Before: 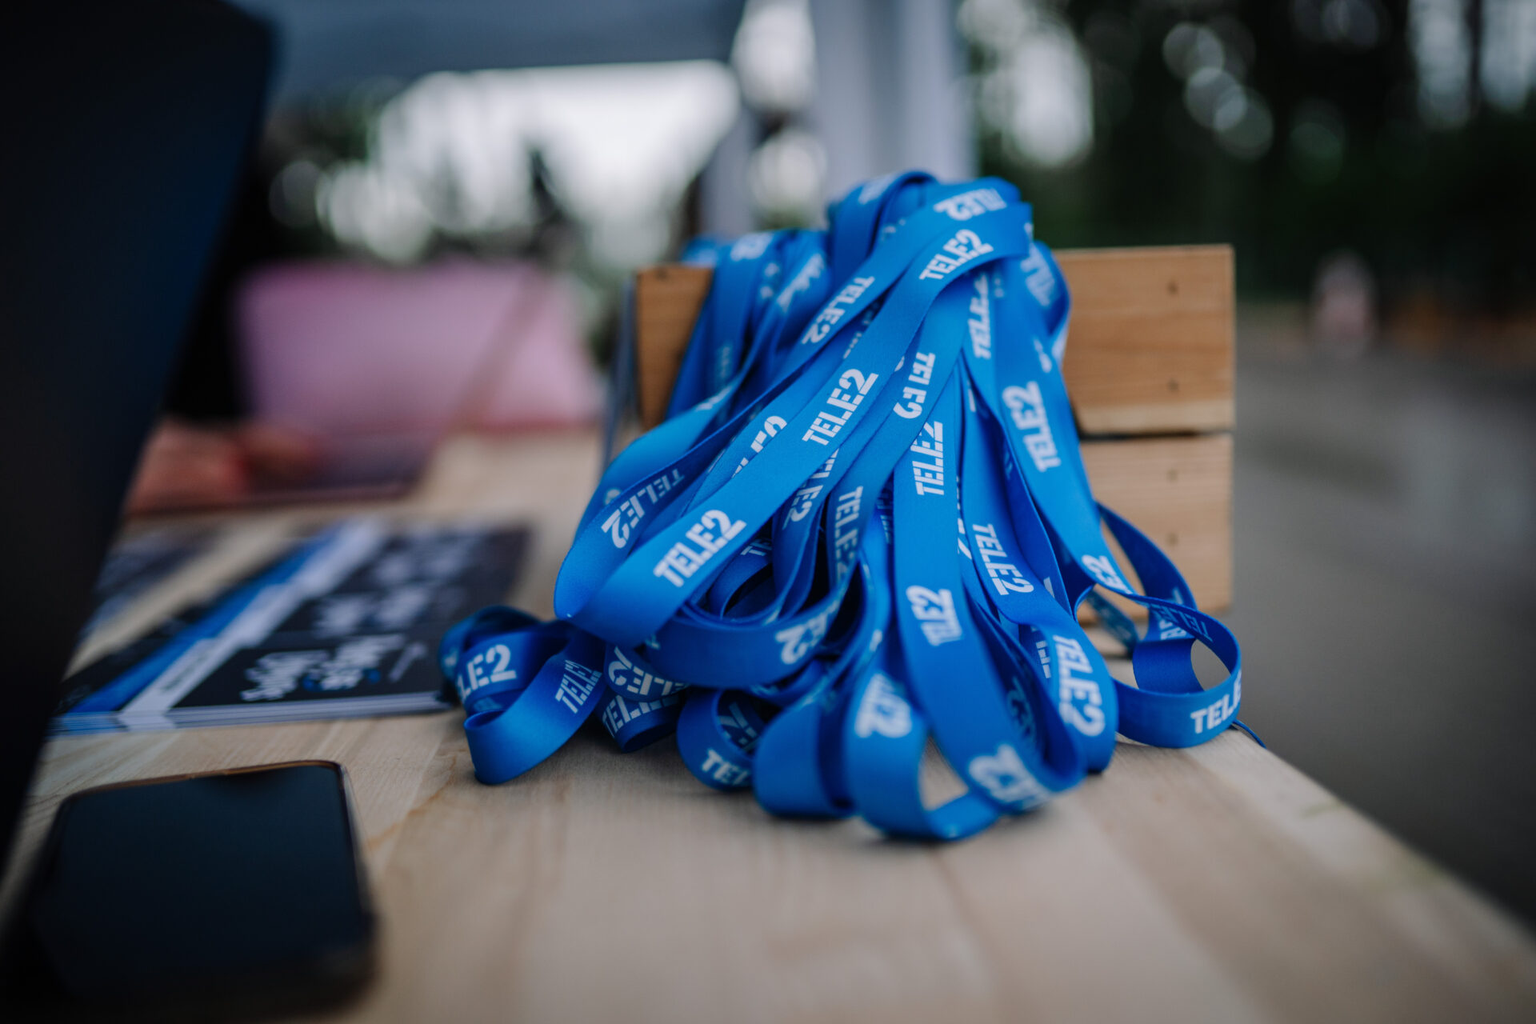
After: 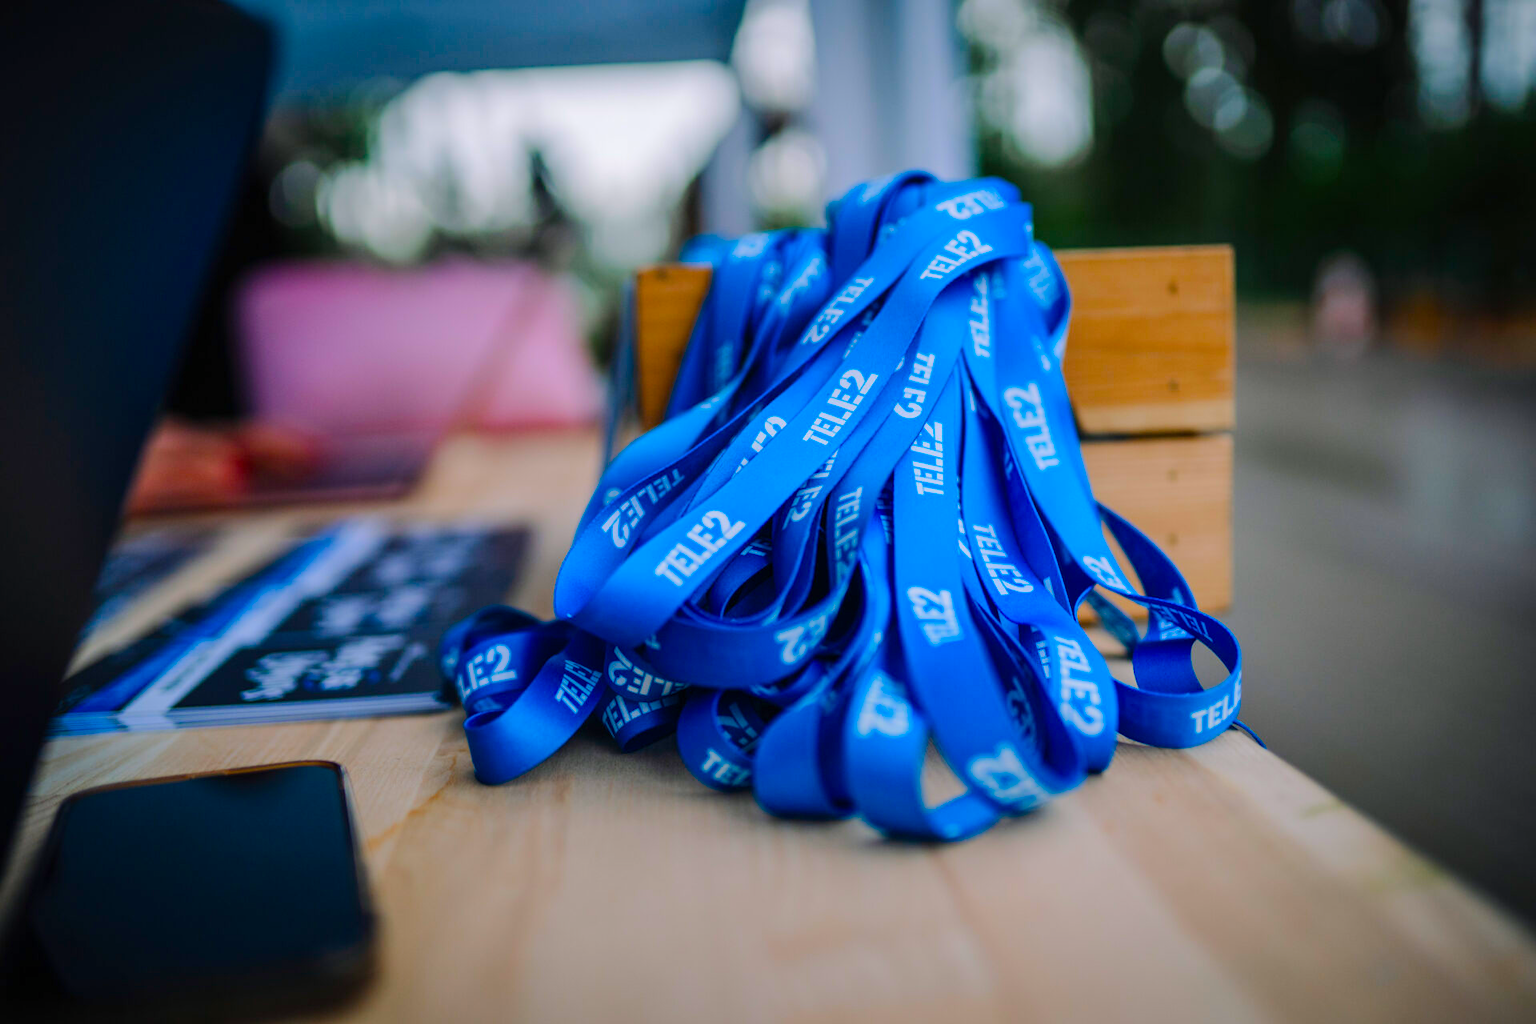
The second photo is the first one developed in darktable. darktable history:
color balance rgb: shadows lift › chroma 0.929%, shadows lift › hue 112.85°, linear chroma grading › global chroma 20.215%, perceptual saturation grading › global saturation 30.501%, perceptual brilliance grading › mid-tones 9.873%, perceptual brilliance grading › shadows 15.477%, global vibrance 23.769%
